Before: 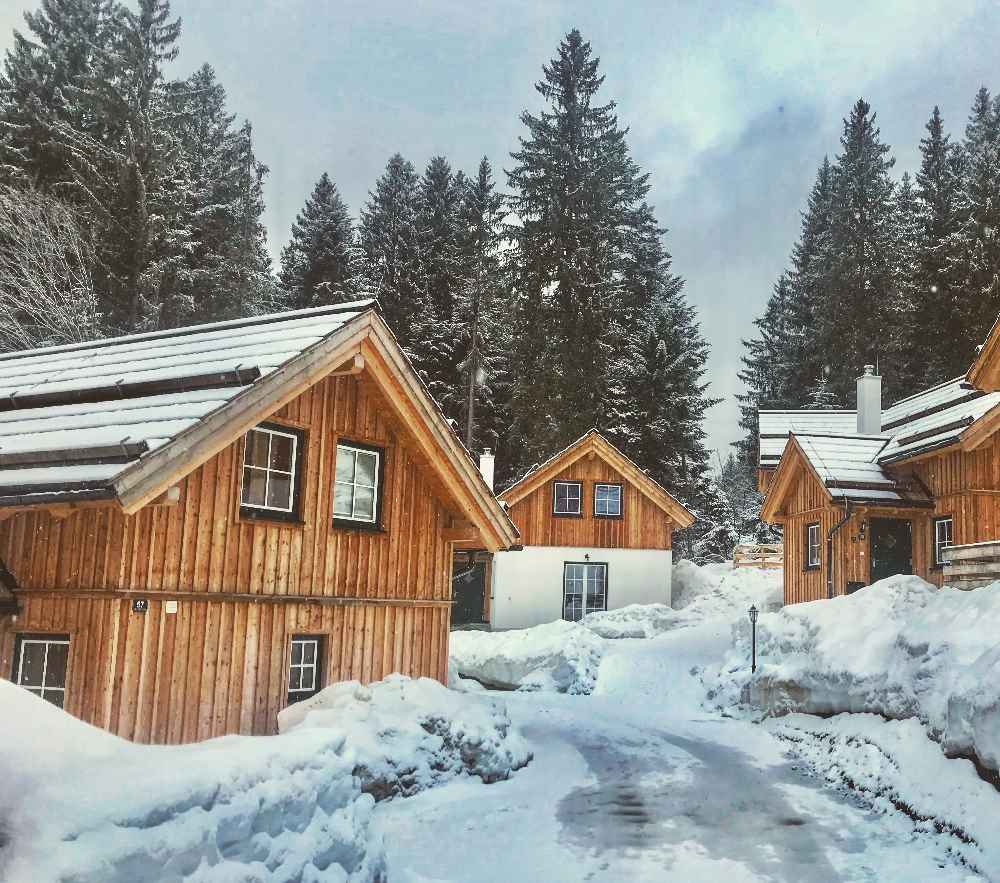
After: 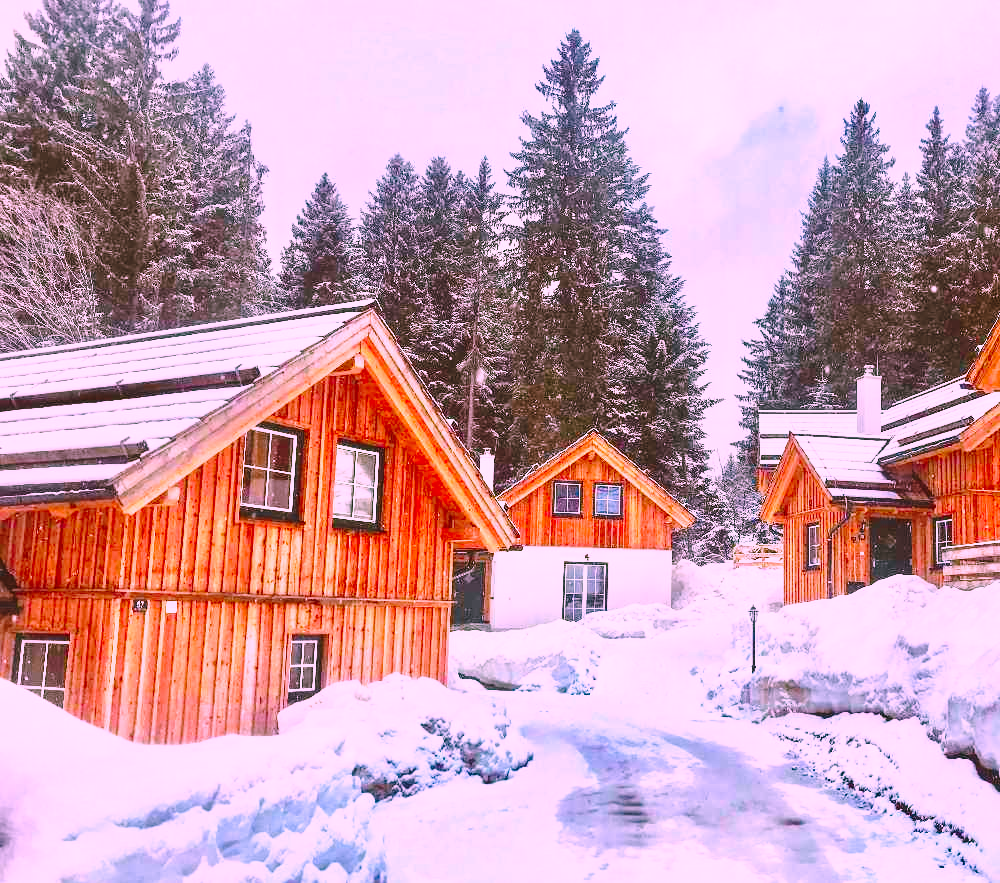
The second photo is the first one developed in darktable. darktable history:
color correction: highlights a* 19.19, highlights b* -11.46, saturation 1.65
base curve: curves: ch0 [(0, 0) (0.028, 0.03) (0.121, 0.232) (0.46, 0.748) (0.859, 0.968) (1, 1)], preserve colors none
